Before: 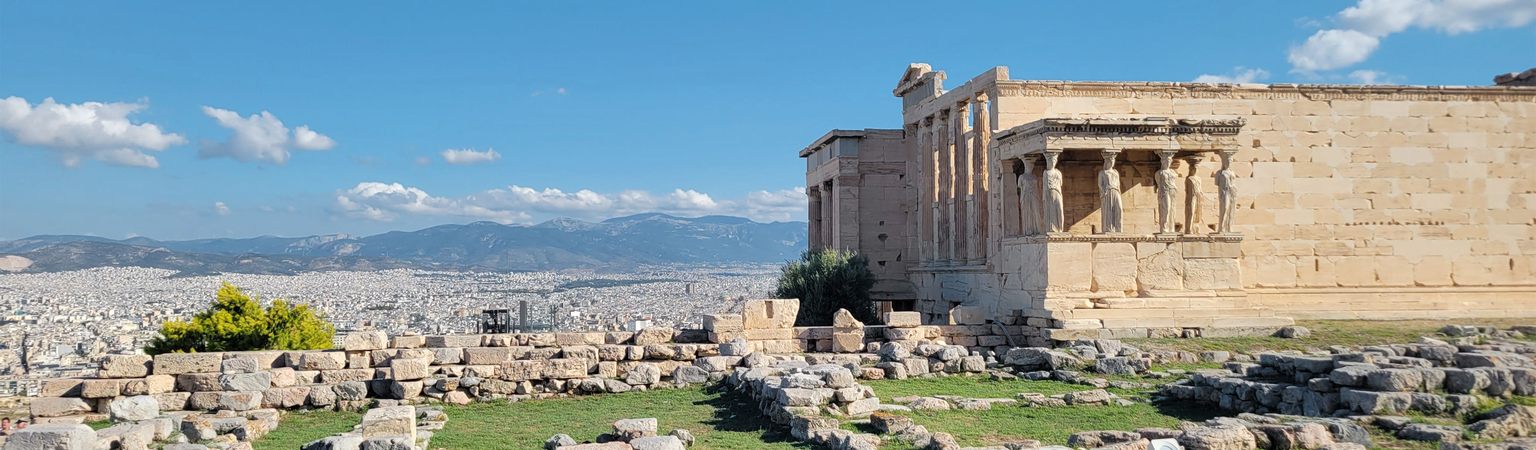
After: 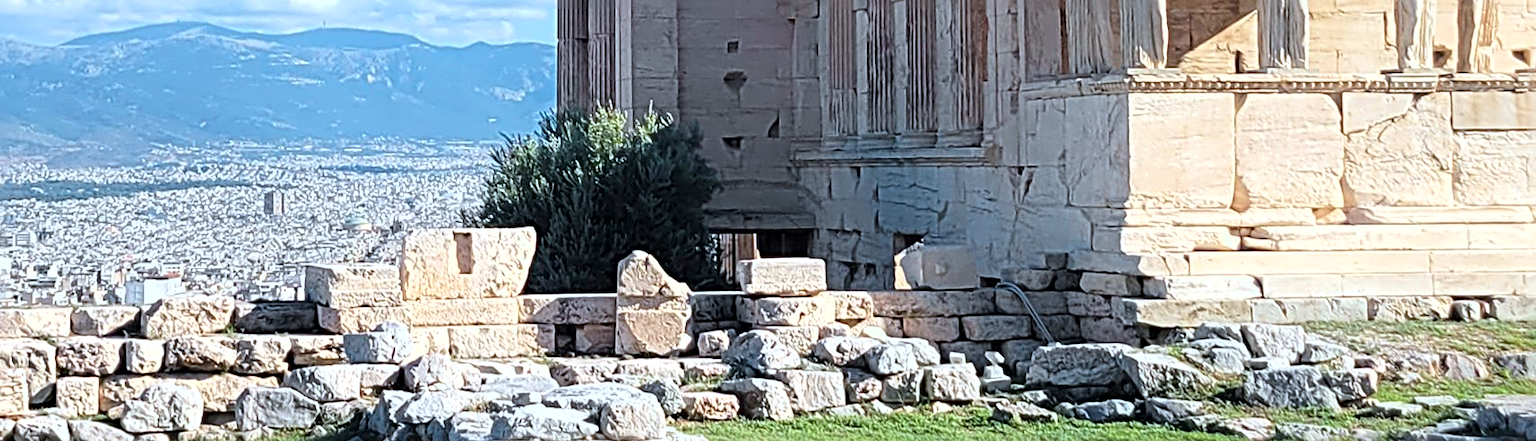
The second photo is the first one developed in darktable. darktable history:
exposure: black level correction 0, exposure 0.499 EV, compensate highlight preservation false
sharpen: radius 3.981
shadows and highlights: shadows -68.59, highlights 33.37, soften with gaussian
color correction: highlights a* -3.77, highlights b* -10.6
crop: left 37.467%, top 45.328%, right 20.698%, bottom 13.509%
